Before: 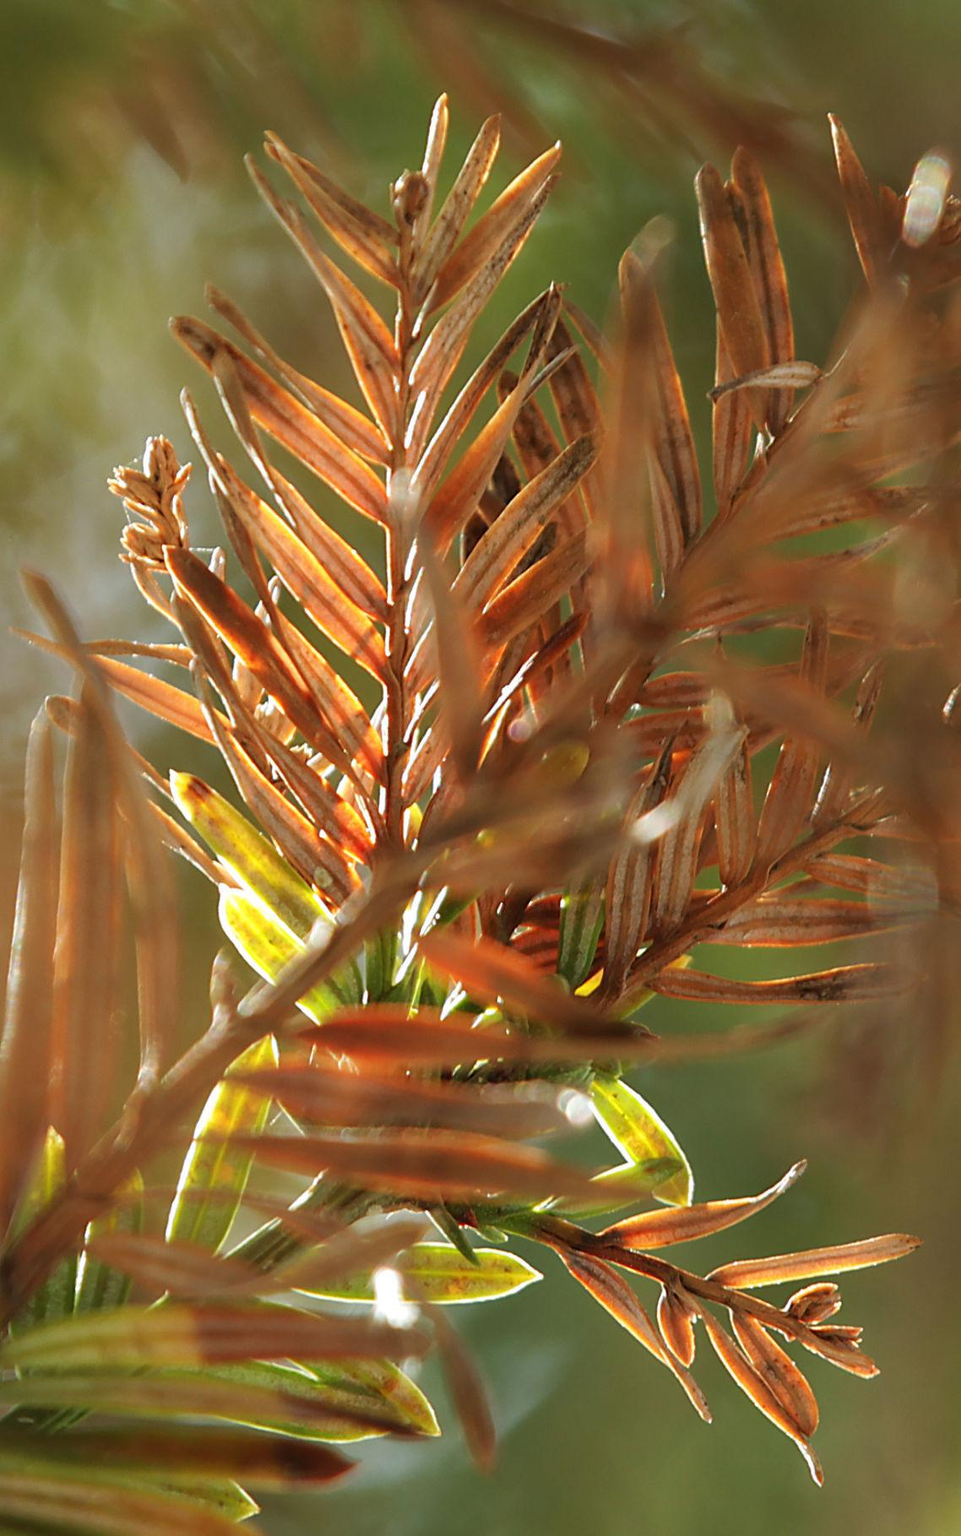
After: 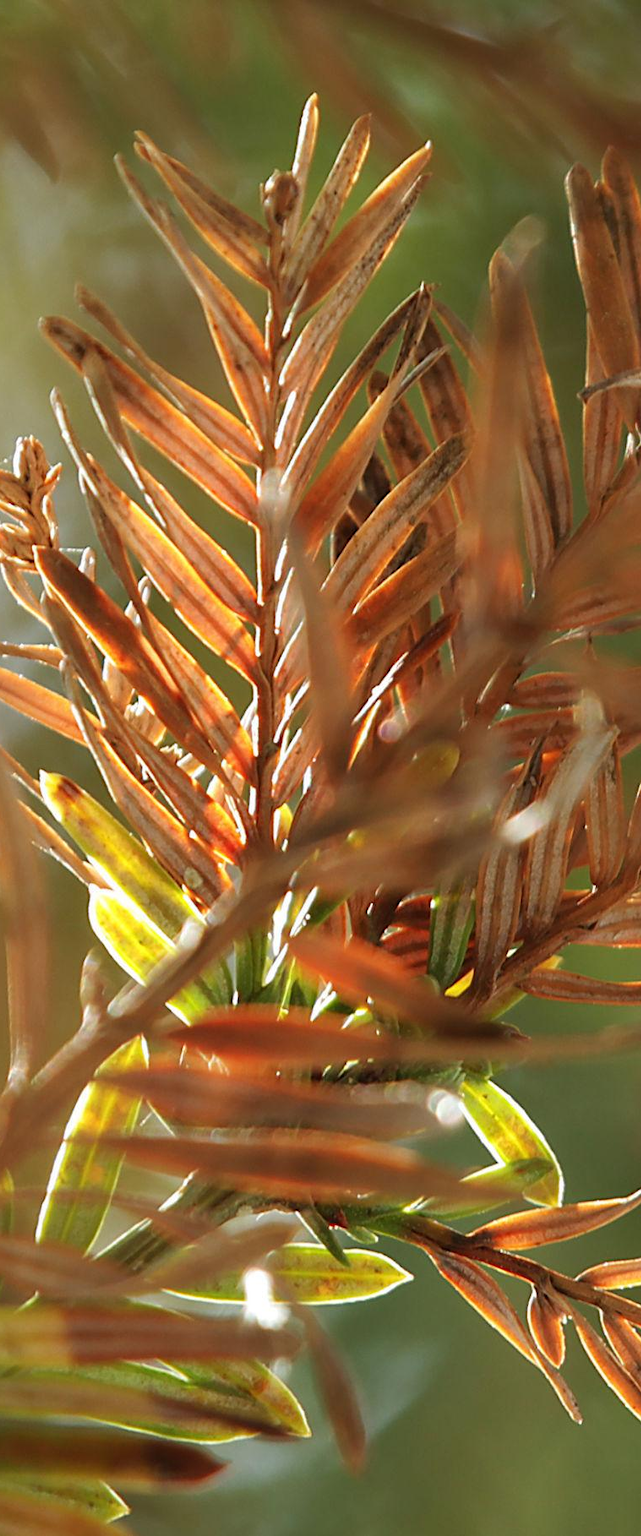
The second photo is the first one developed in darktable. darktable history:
crop and rotate: left 13.542%, right 19.732%
